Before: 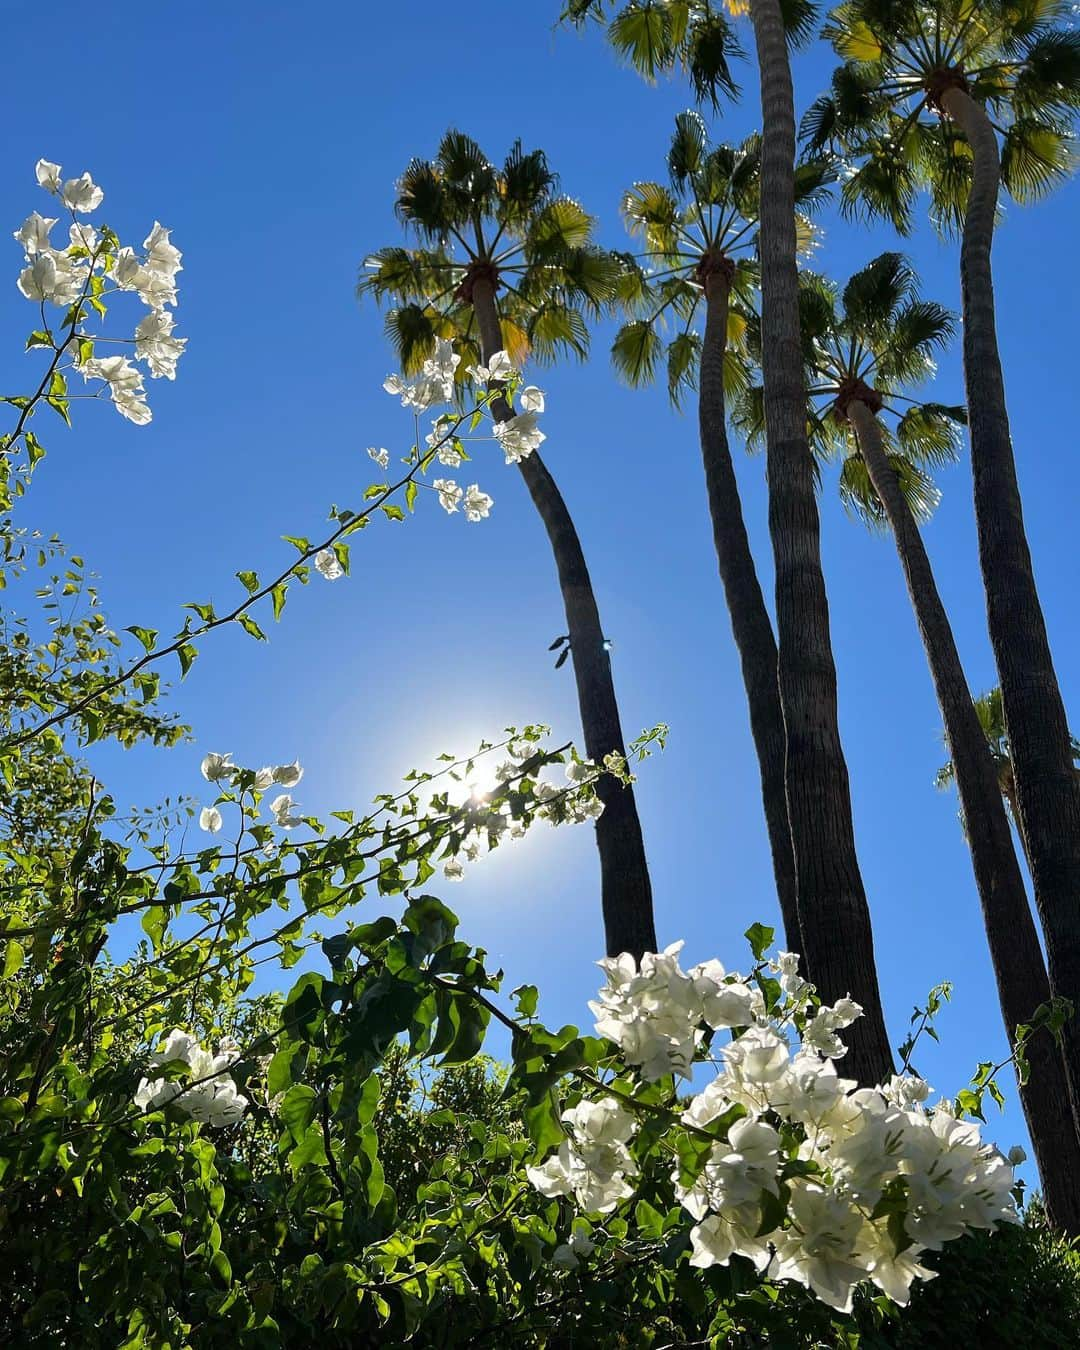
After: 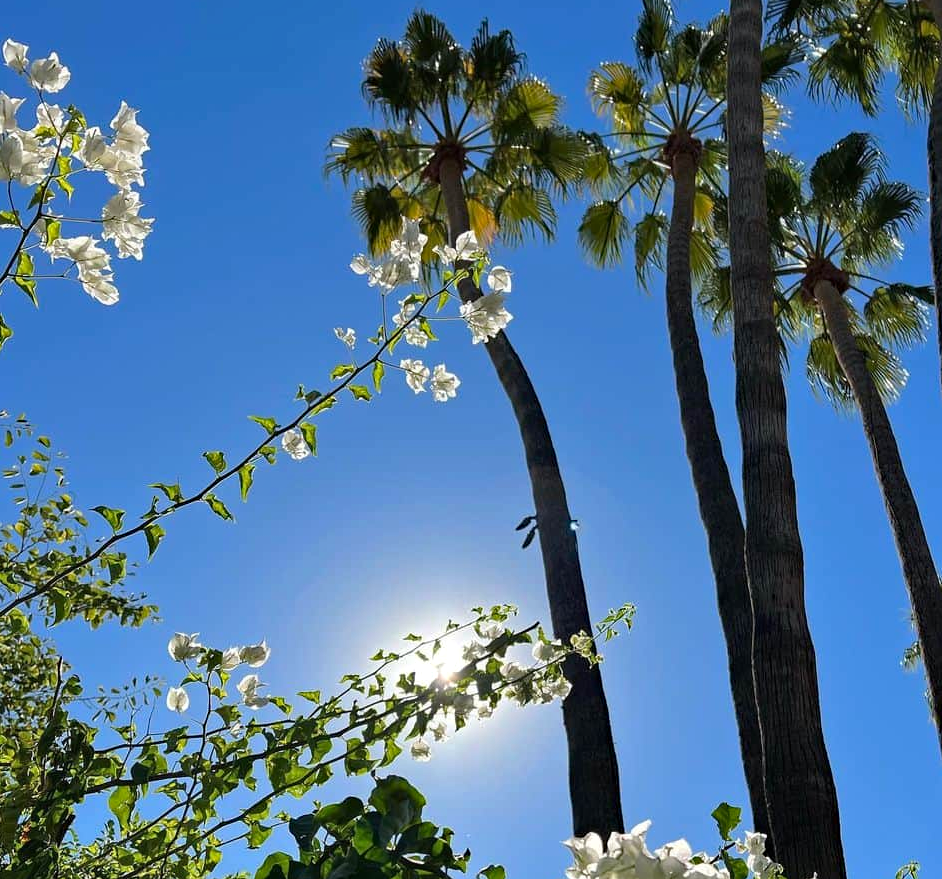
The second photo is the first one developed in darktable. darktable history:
haze removal: compatibility mode true, adaptive false
crop: left 3.107%, top 8.91%, right 9.624%, bottom 25.975%
